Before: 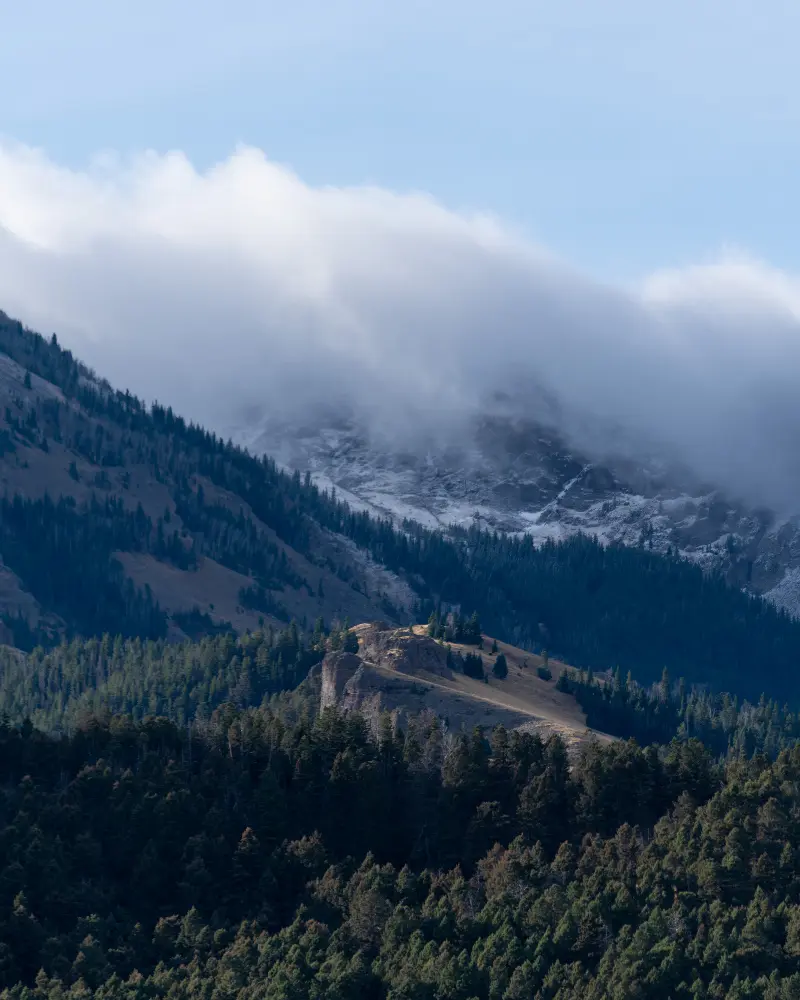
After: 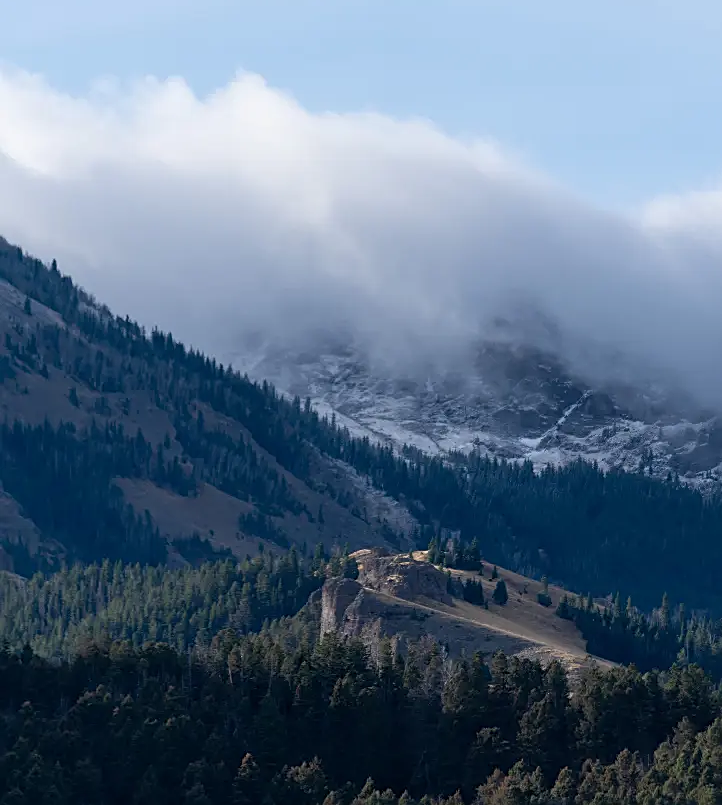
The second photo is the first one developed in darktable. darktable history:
crop: top 7.49%, right 9.717%, bottom 11.943%
sharpen: on, module defaults
